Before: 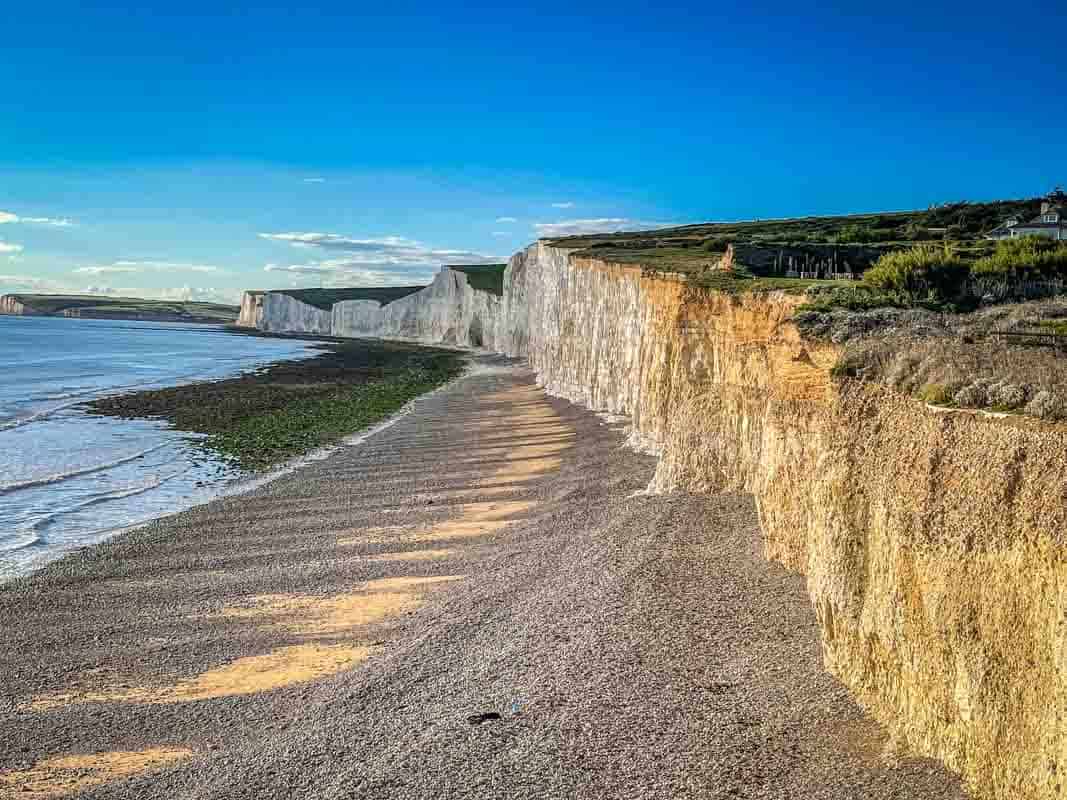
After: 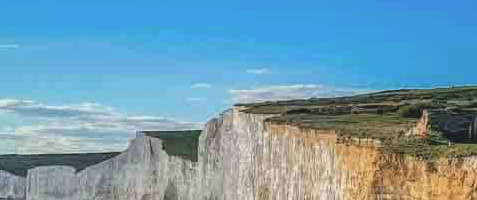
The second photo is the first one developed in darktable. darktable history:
crop: left 28.64%, top 16.832%, right 26.637%, bottom 58.055%
contrast brightness saturation: contrast -0.15, brightness 0.05, saturation -0.12
